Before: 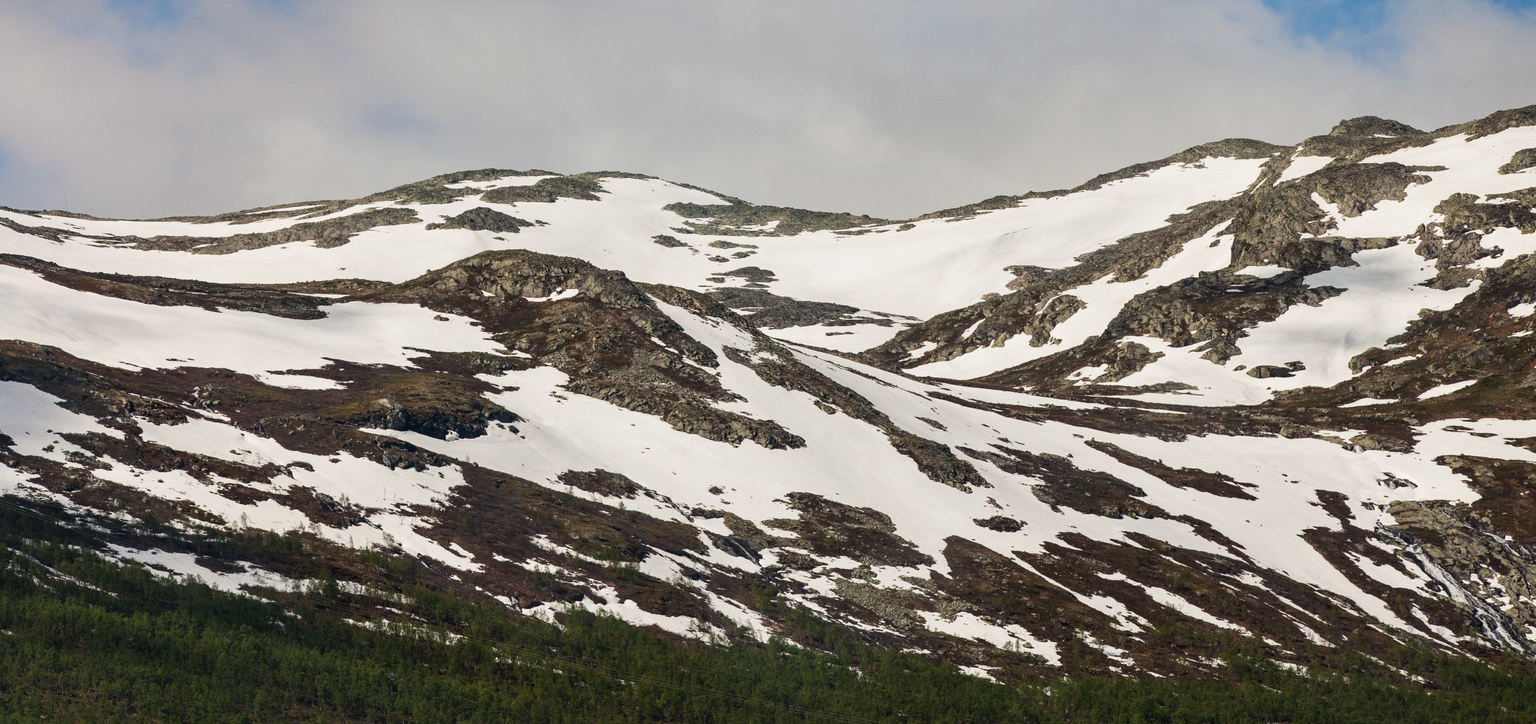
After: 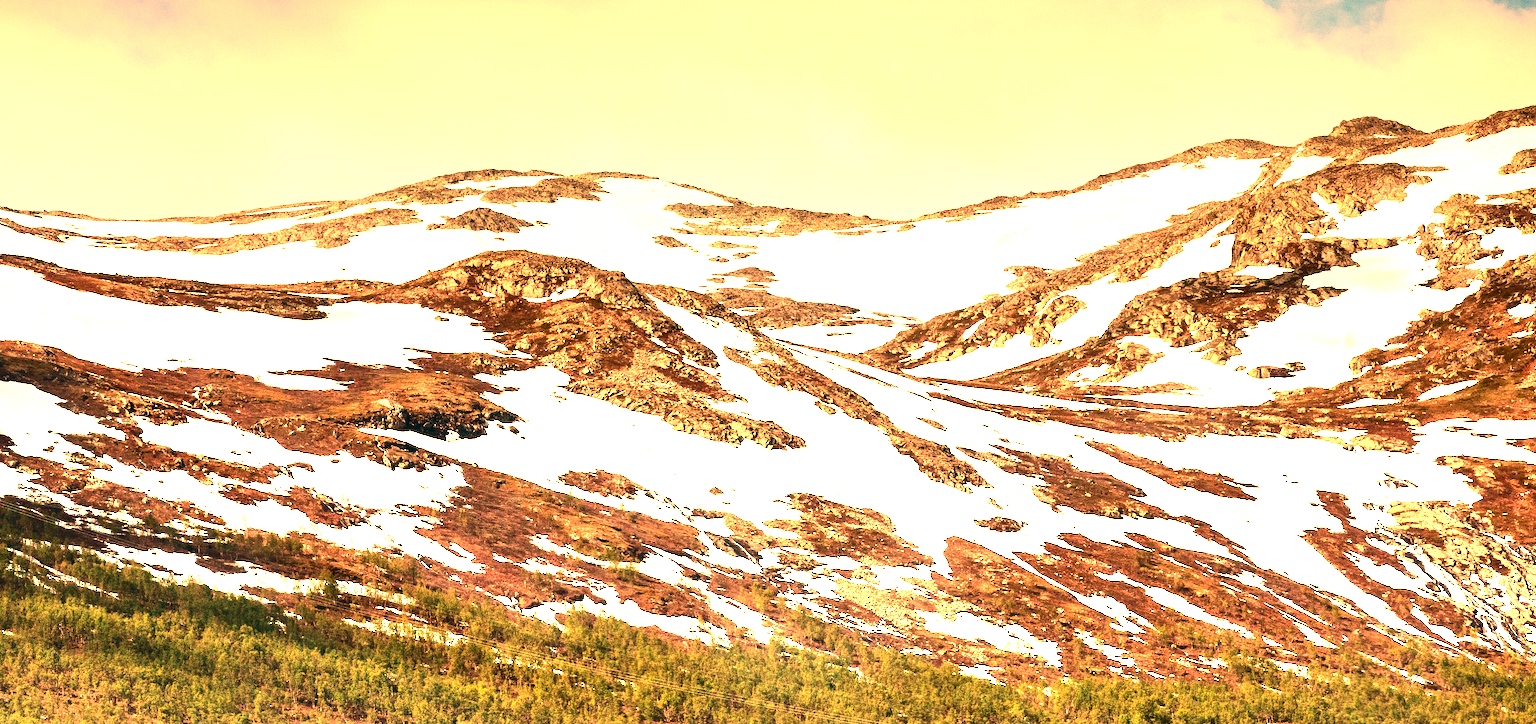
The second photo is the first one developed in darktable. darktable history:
white balance: red 1.467, blue 0.684
graduated density: density -3.9 EV
contrast brightness saturation: contrast 0.19, brightness -0.24, saturation 0.11
exposure: exposure 1 EV, compensate highlight preservation false
